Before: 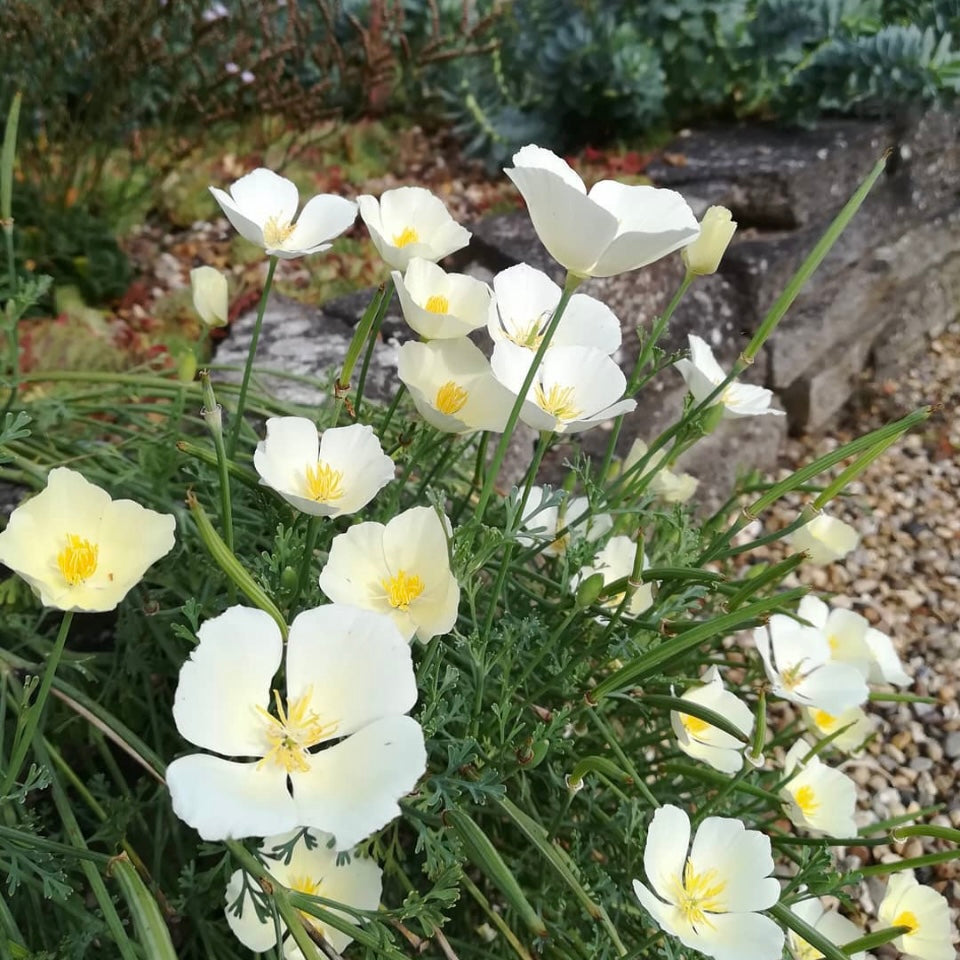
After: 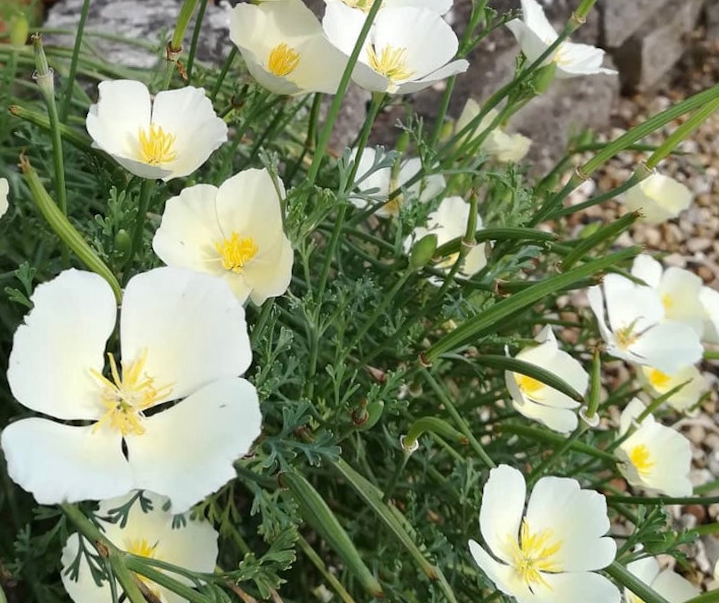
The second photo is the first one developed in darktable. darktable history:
rotate and perspective: rotation -0.45°, automatic cropping original format, crop left 0.008, crop right 0.992, crop top 0.012, crop bottom 0.988
crop and rotate: left 17.299%, top 35.115%, right 7.015%, bottom 1.024%
